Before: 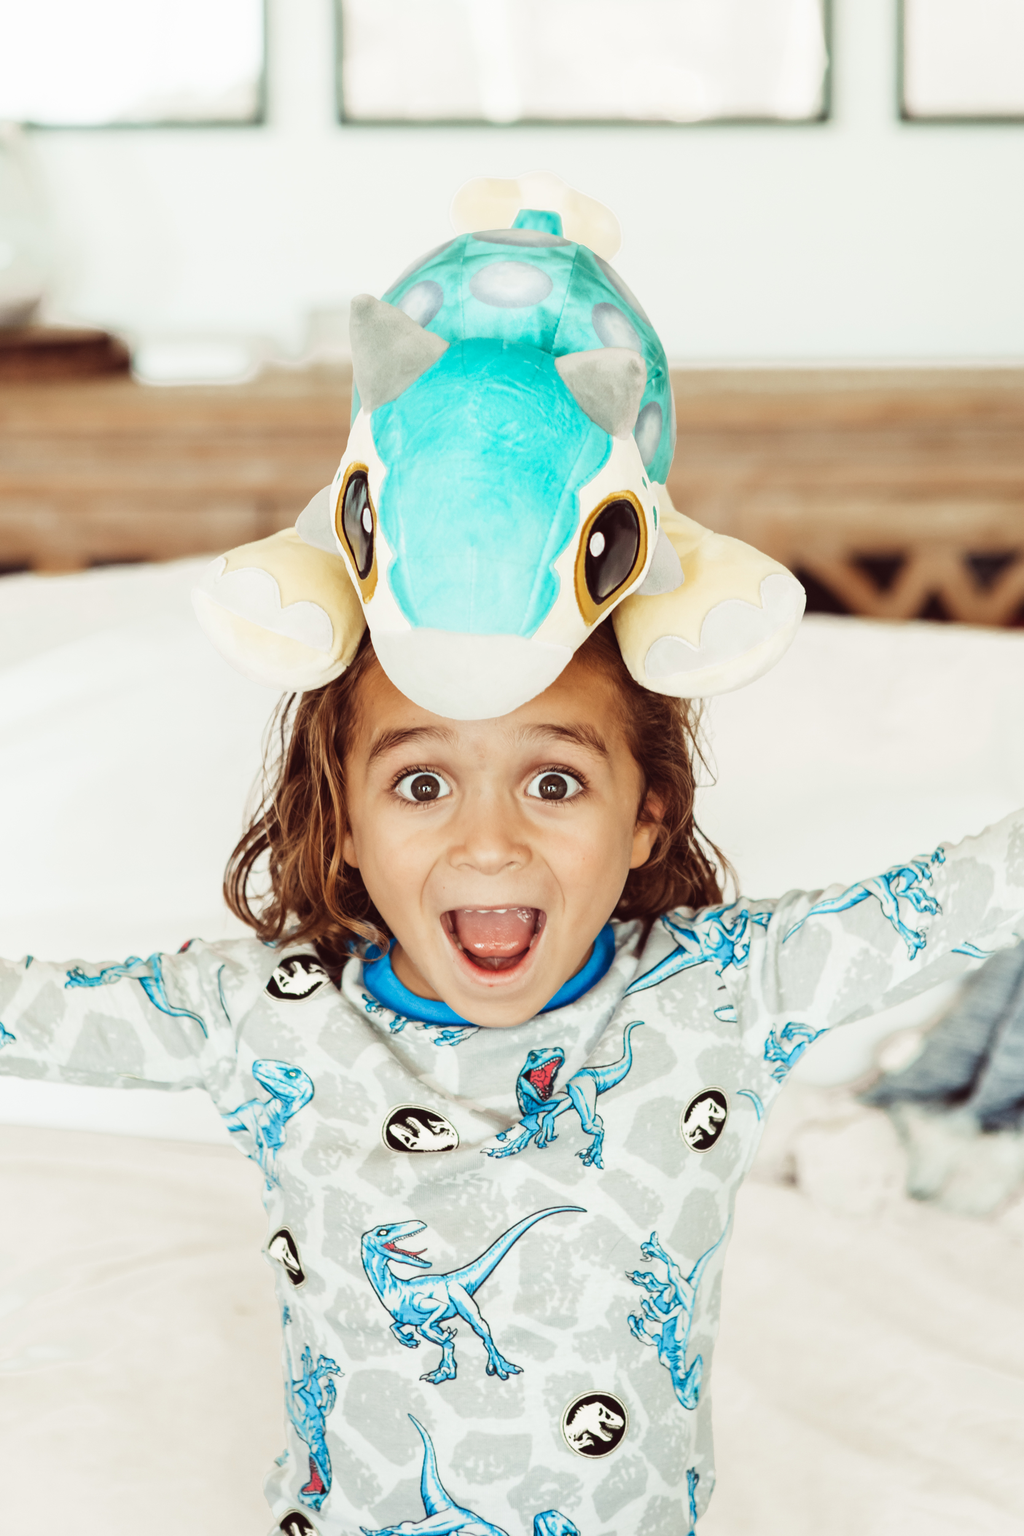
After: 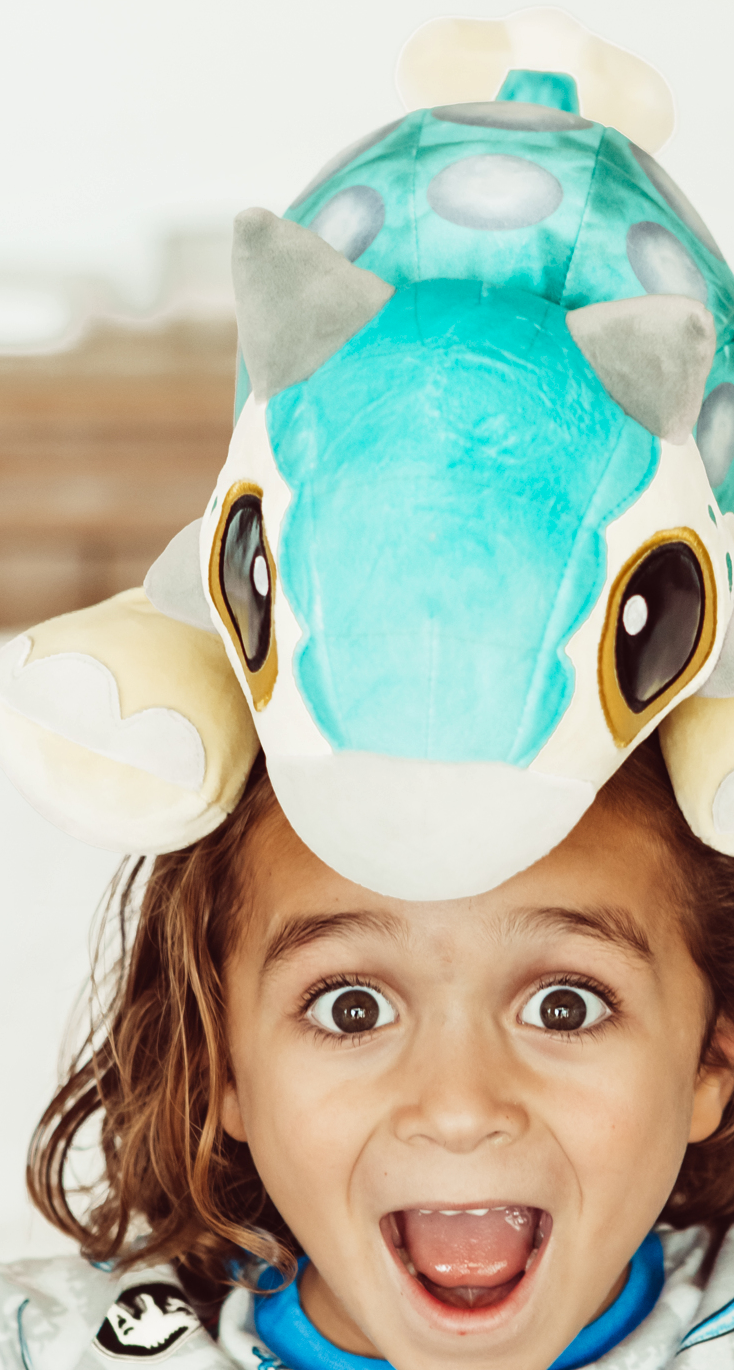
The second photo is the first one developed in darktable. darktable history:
crop: left 20.248%, top 10.86%, right 35.675%, bottom 34.321%
shadows and highlights: shadows 52.34, highlights -28.23, soften with gaussian
